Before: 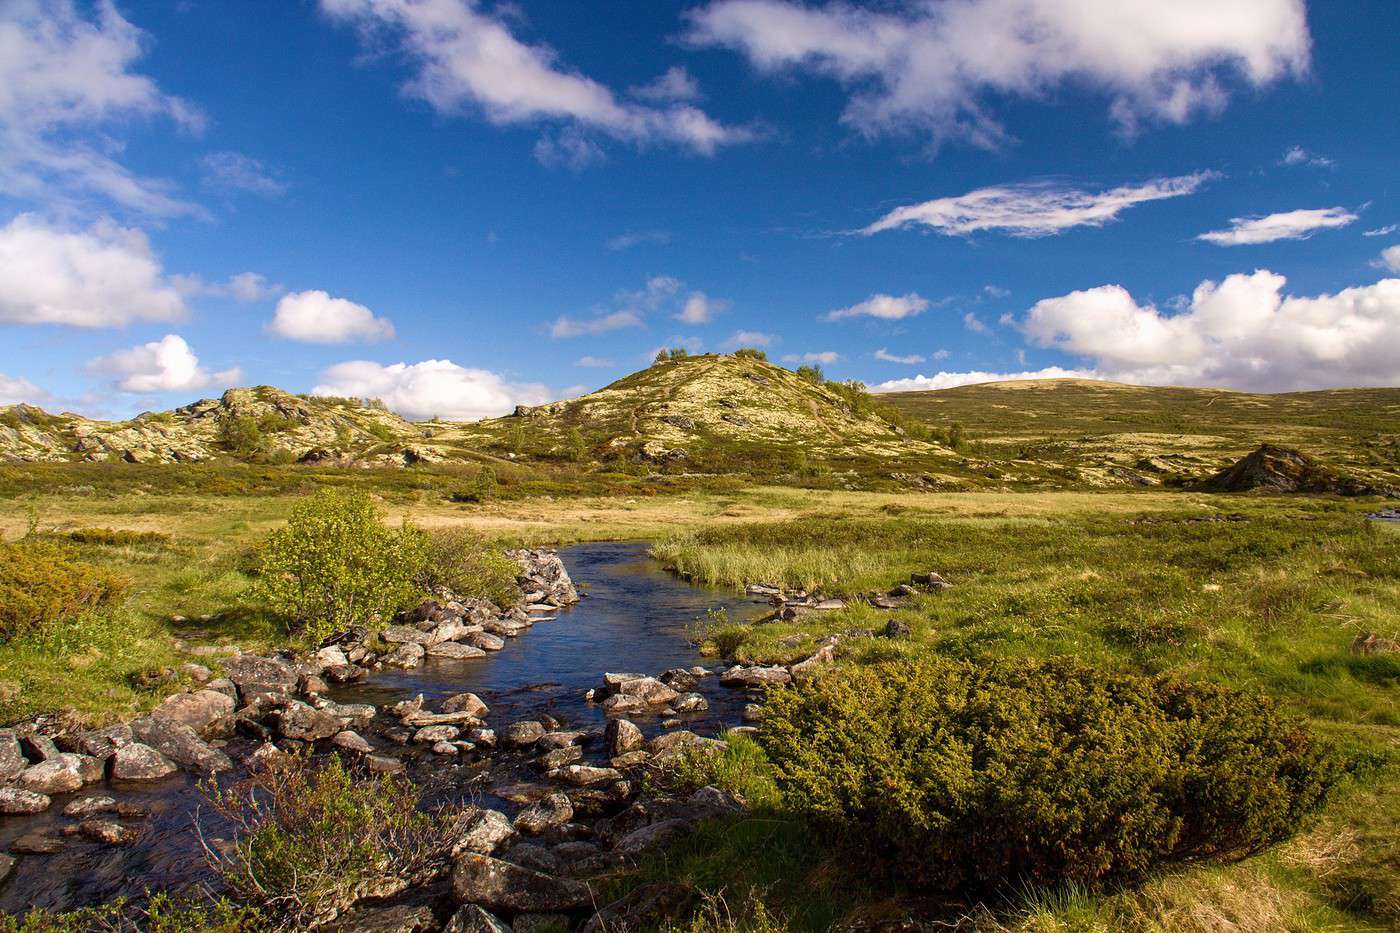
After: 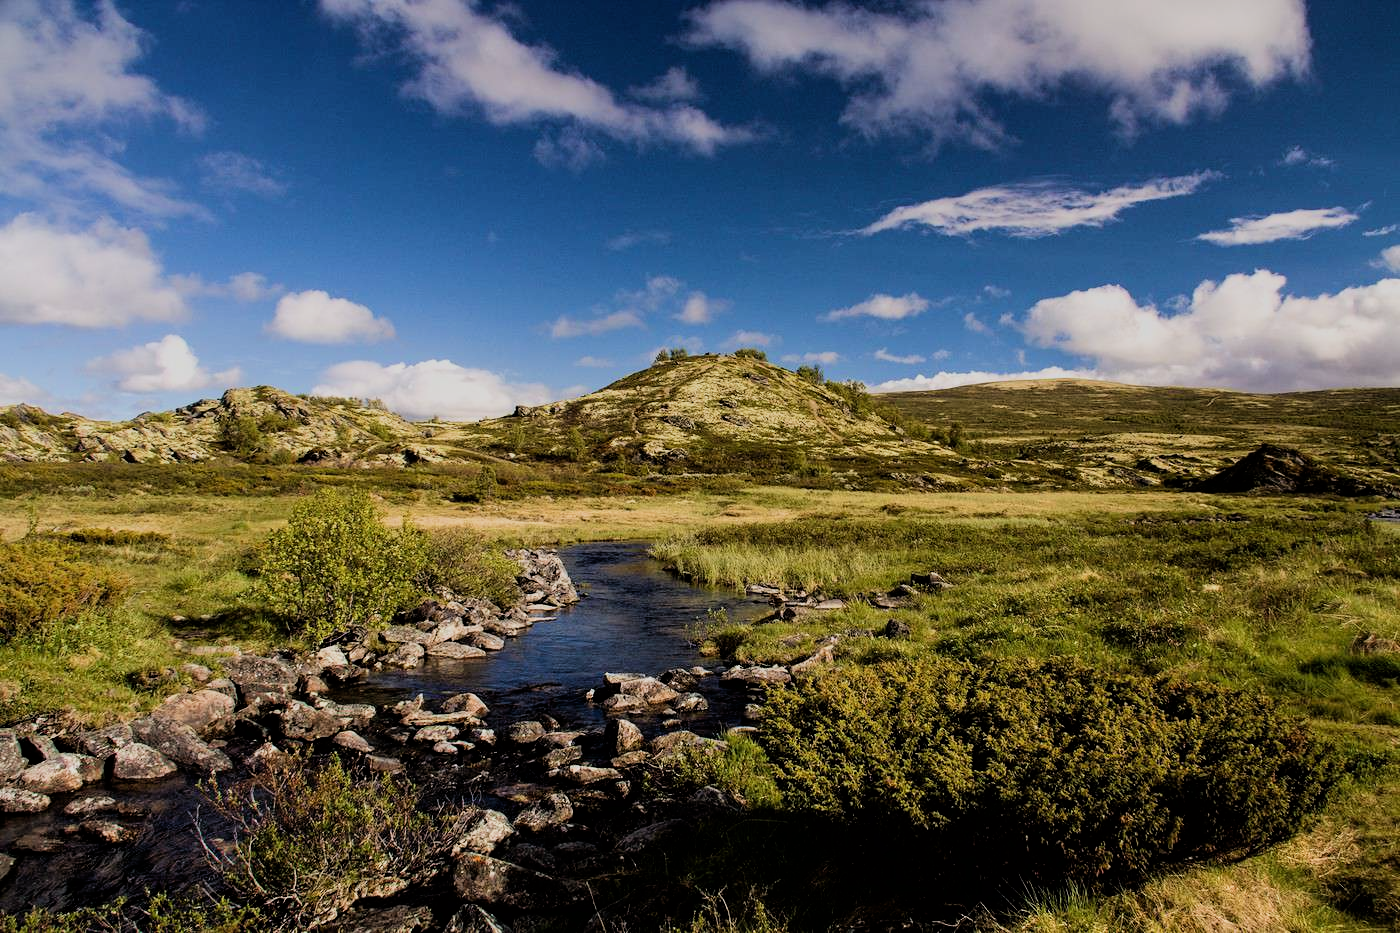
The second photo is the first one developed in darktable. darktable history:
graduated density: on, module defaults
filmic rgb: black relative exposure -5 EV, hardness 2.88, contrast 1.3, highlights saturation mix -30%
